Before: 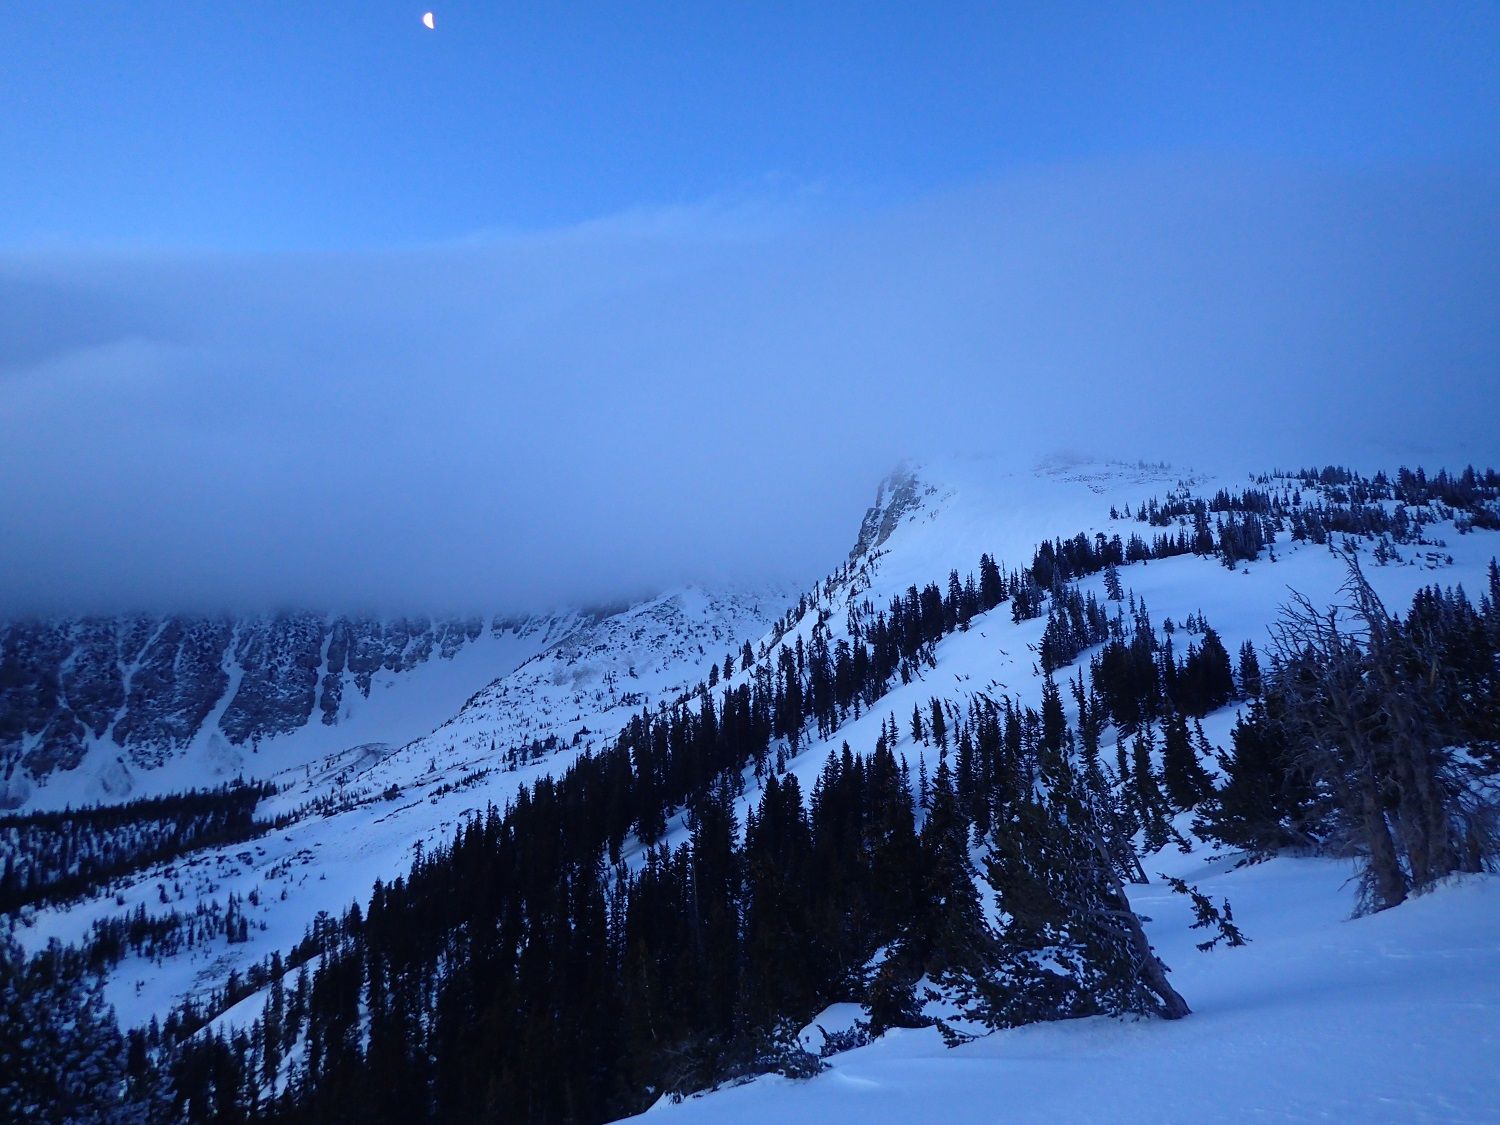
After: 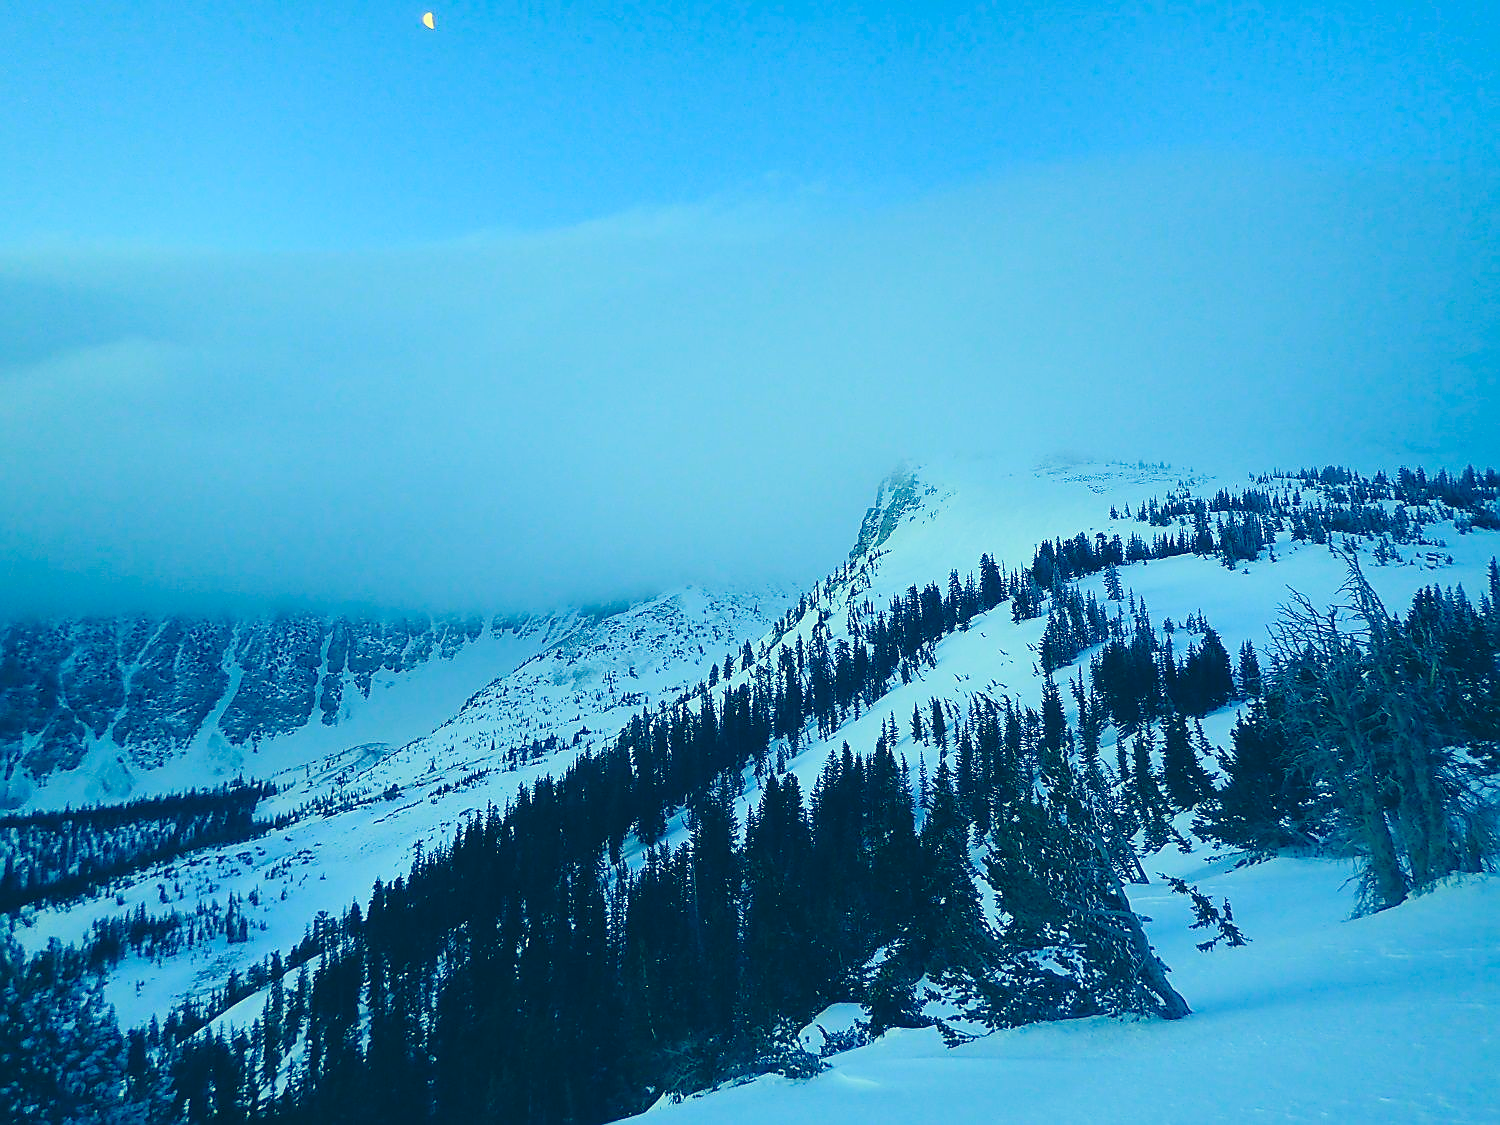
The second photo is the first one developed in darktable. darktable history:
sharpen: radius 1.407, amount 1.264, threshold 0.849
color correction: highlights a* -15.85, highlights b* 39.76, shadows a* -39.42, shadows b* -25.79
contrast brightness saturation: contrast 0.098, brightness 0.304, saturation 0.141
